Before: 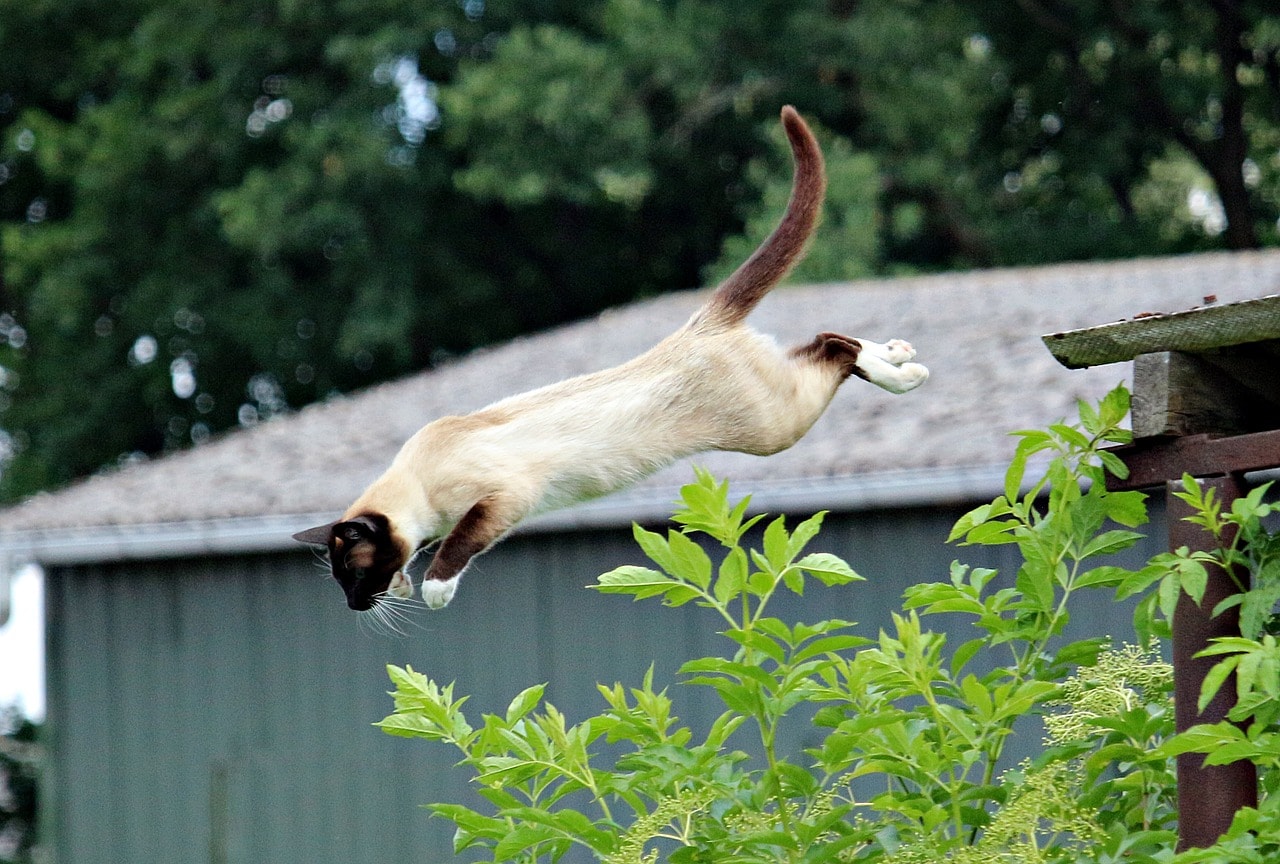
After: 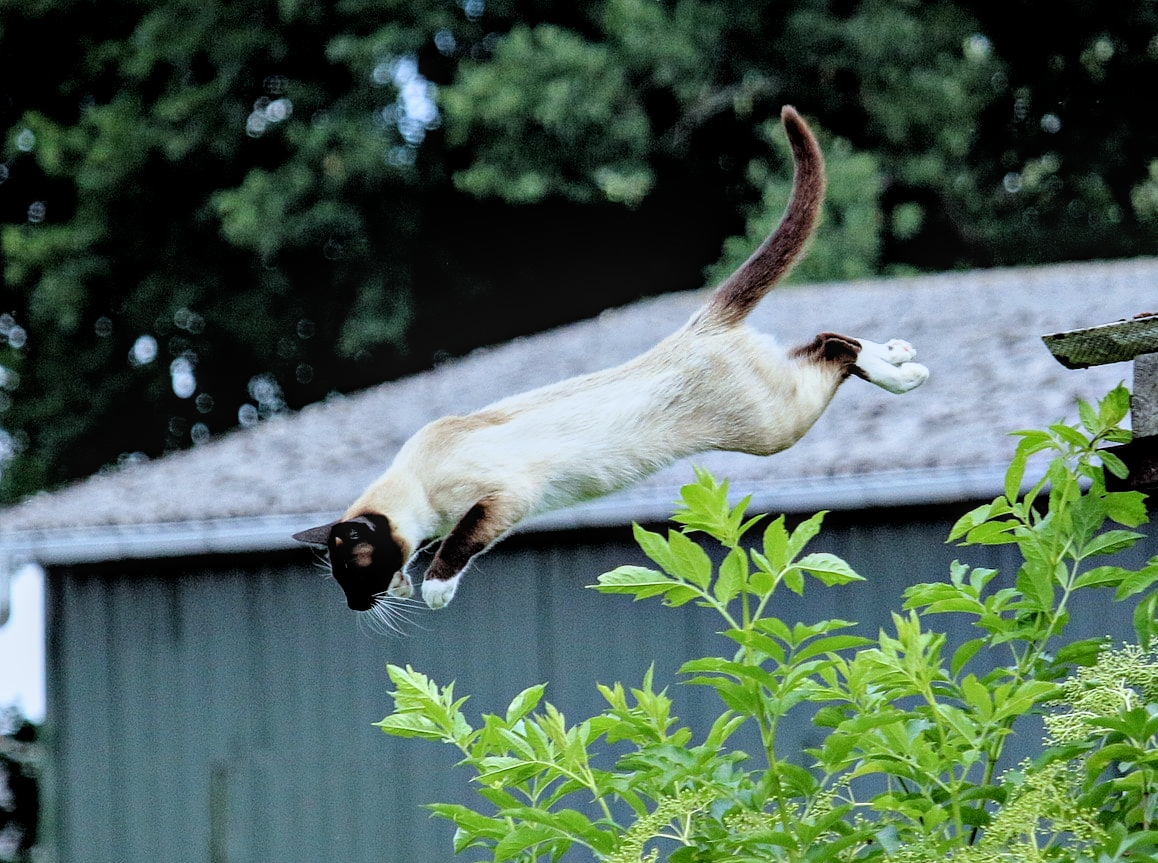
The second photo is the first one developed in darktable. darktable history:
crop: right 9.509%, bottom 0.031%
filmic rgb: black relative exposure -4.93 EV, white relative exposure 2.84 EV, hardness 3.72
local contrast: on, module defaults
white balance: red 0.924, blue 1.095
